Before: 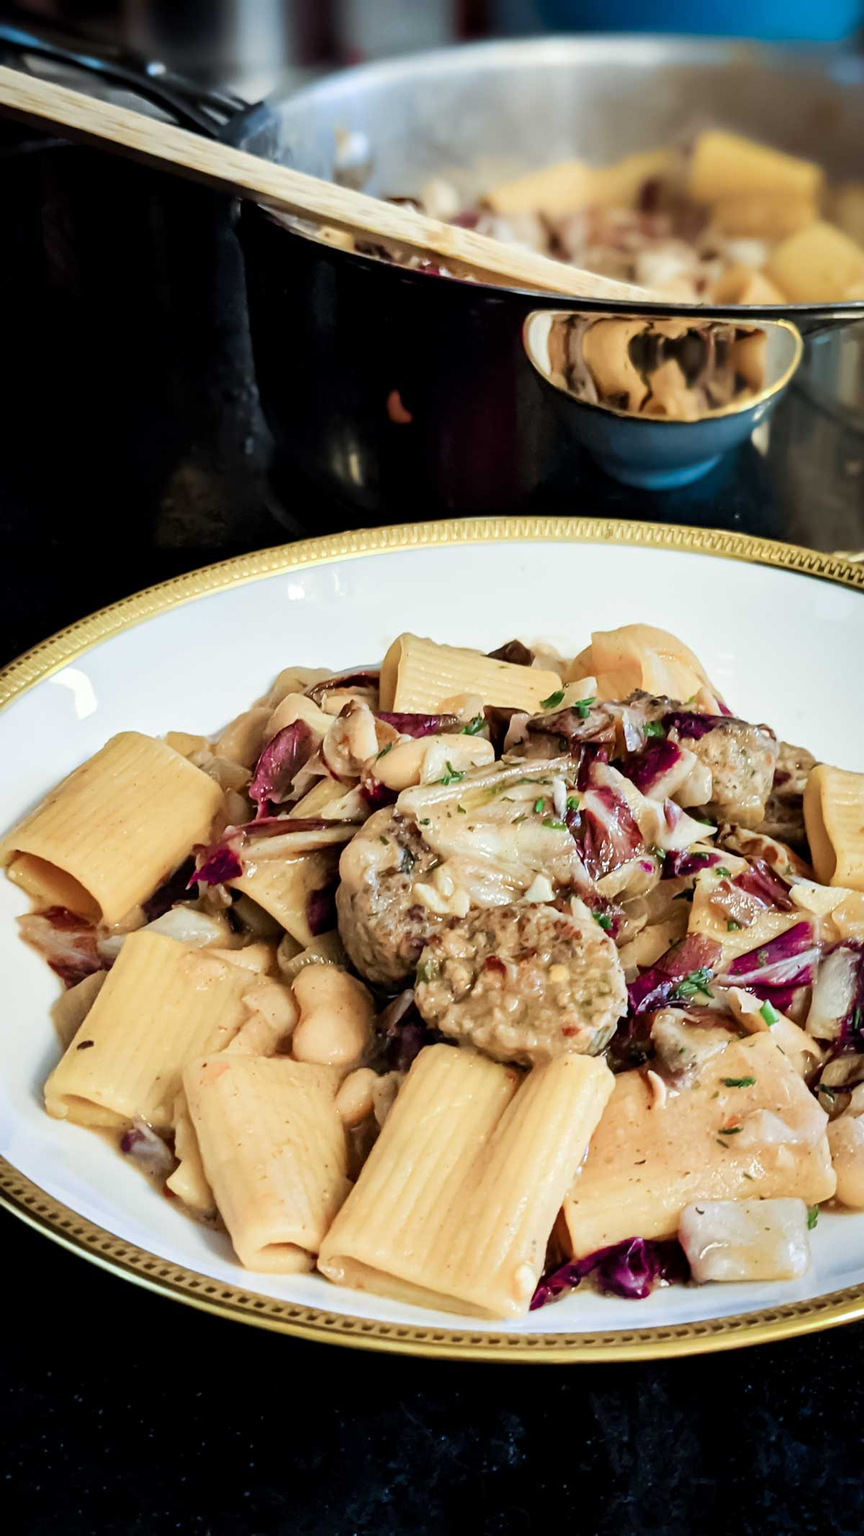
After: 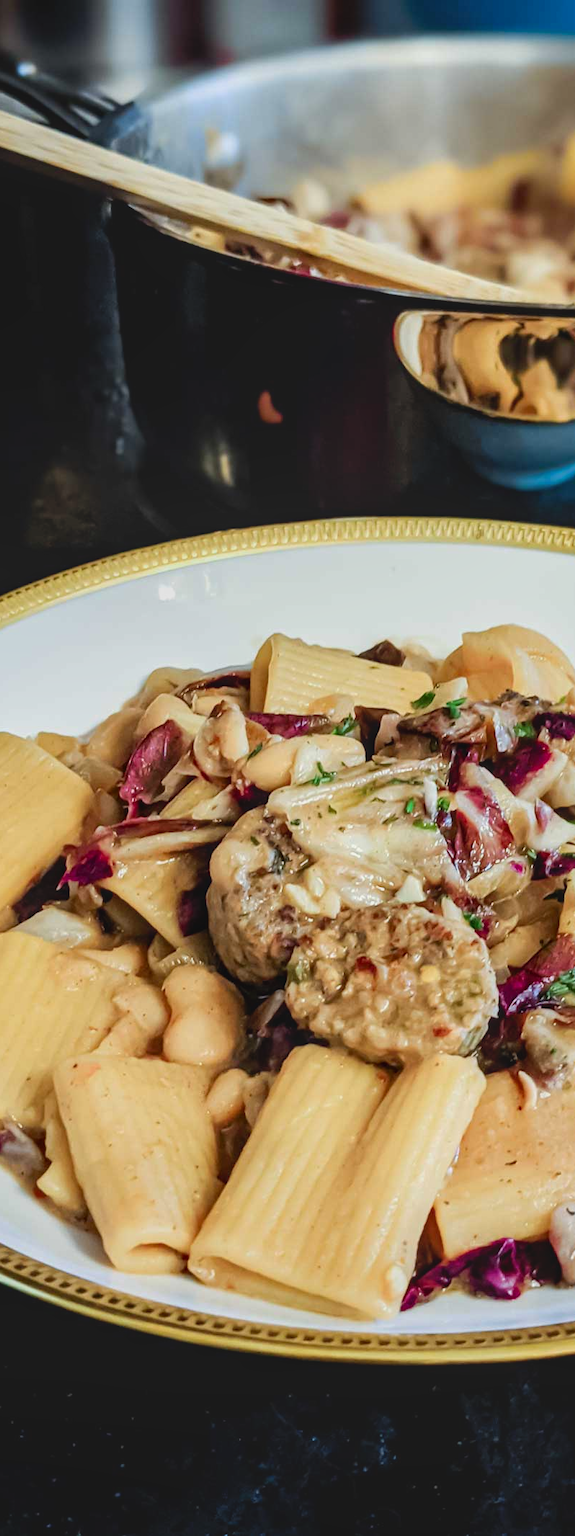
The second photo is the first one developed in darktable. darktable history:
local contrast: on, module defaults
crop and rotate: left 15.055%, right 18.278%
lowpass: radius 0.1, contrast 0.85, saturation 1.1, unbound 0
